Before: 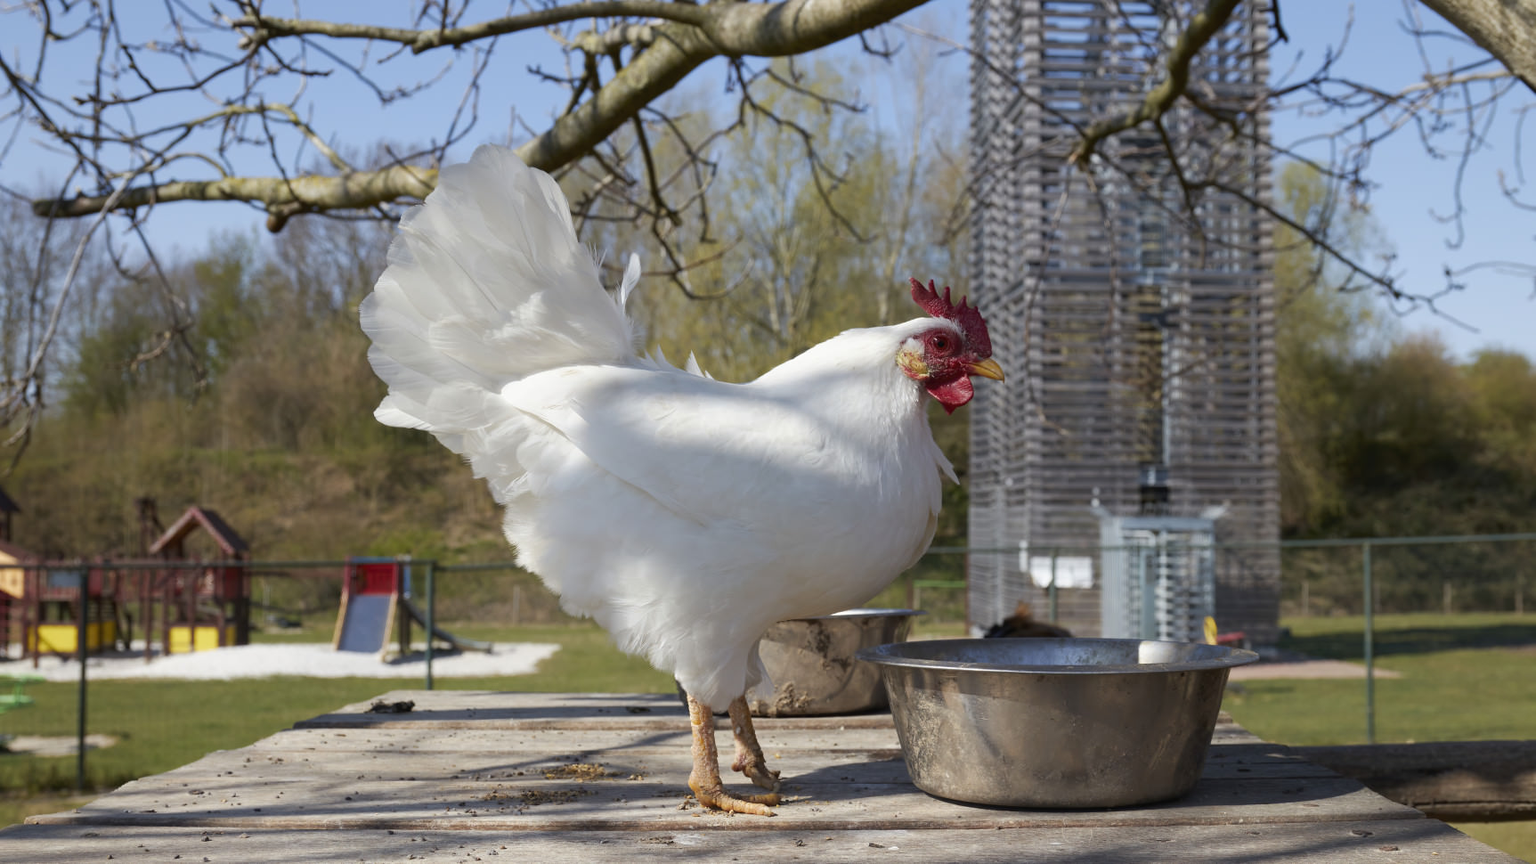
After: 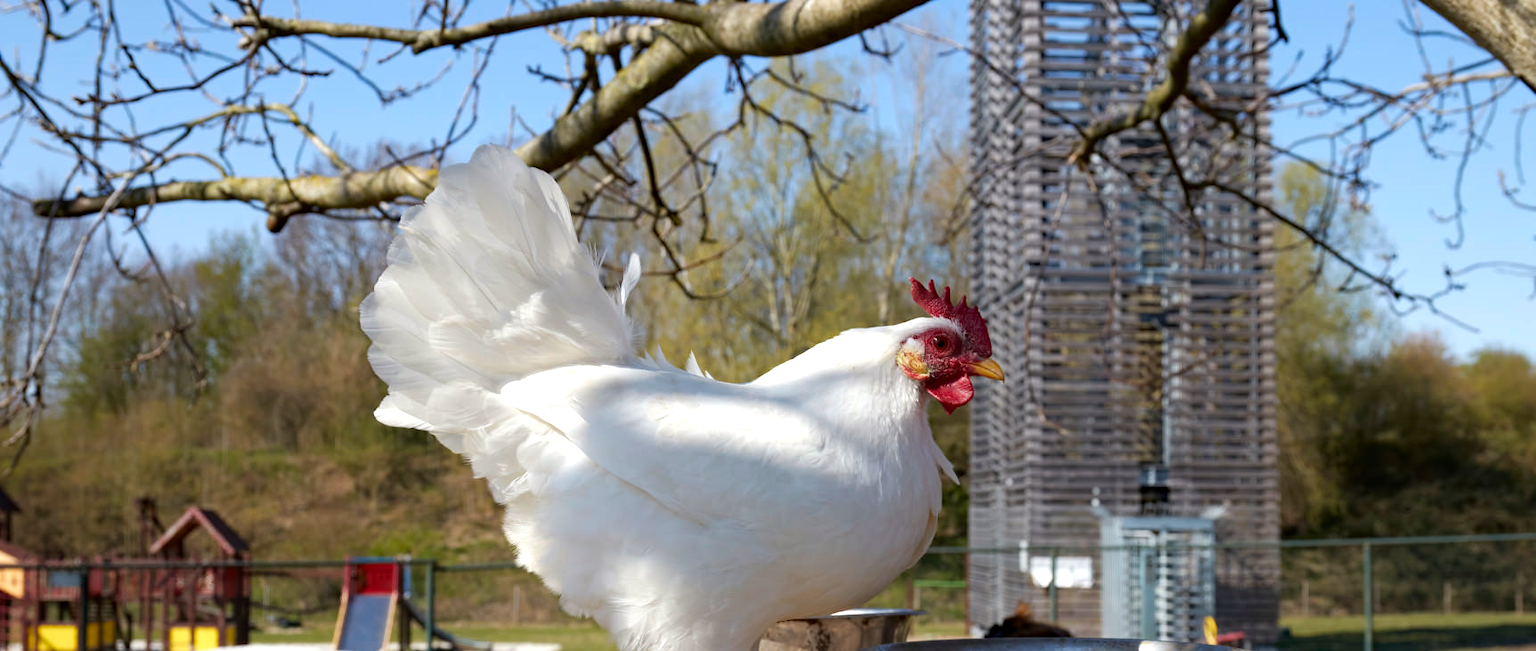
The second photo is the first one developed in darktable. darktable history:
crop: bottom 24.509%
tone equalizer: -8 EV -0.405 EV, -7 EV -0.411 EV, -6 EV -0.341 EV, -5 EV -0.243 EV, -3 EV 0.242 EV, -2 EV 0.341 EV, -1 EV 0.389 EV, +0 EV 0.426 EV
haze removal: compatibility mode true, adaptive false
